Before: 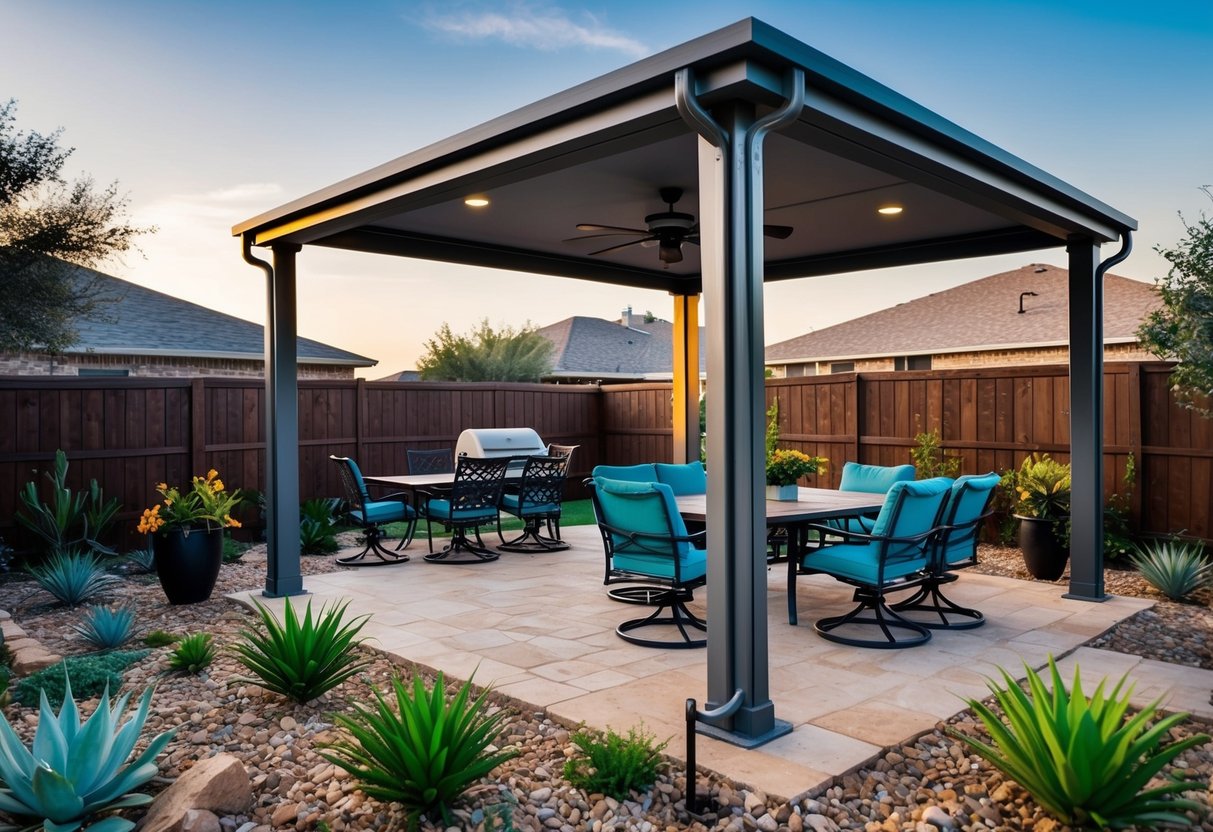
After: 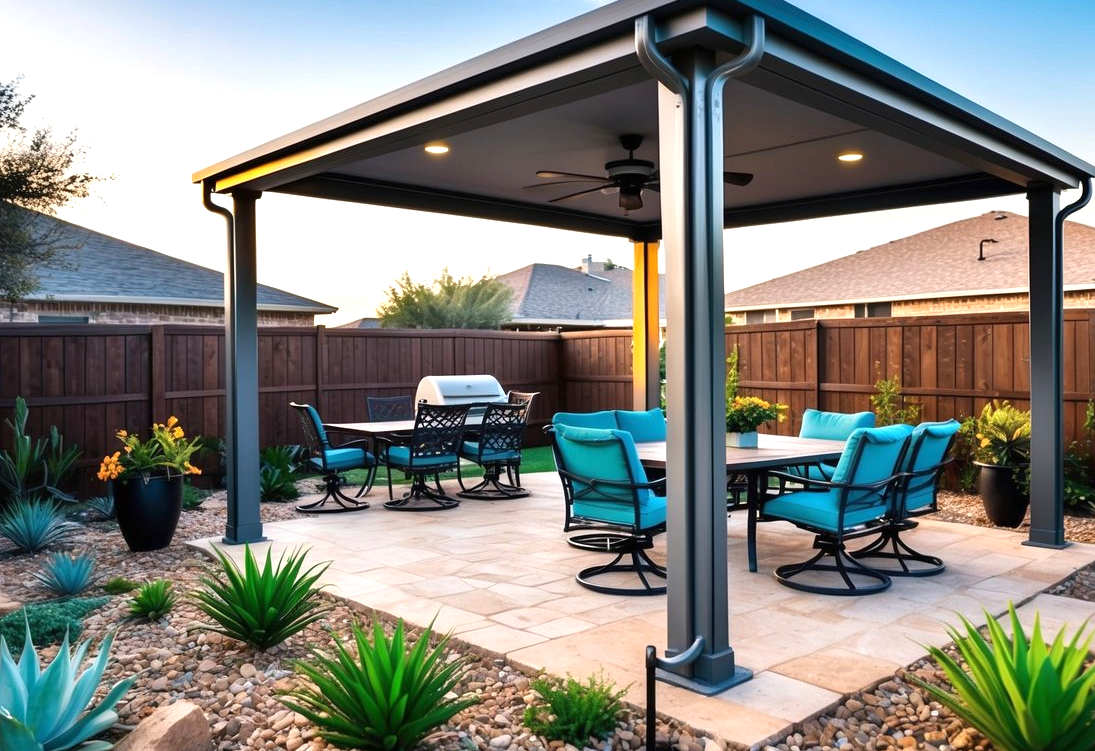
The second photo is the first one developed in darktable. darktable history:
exposure: black level correction 0, exposure 0.7 EV, compensate exposure bias true, compensate highlight preservation false
crop: left 3.305%, top 6.436%, right 6.389%, bottom 3.258%
